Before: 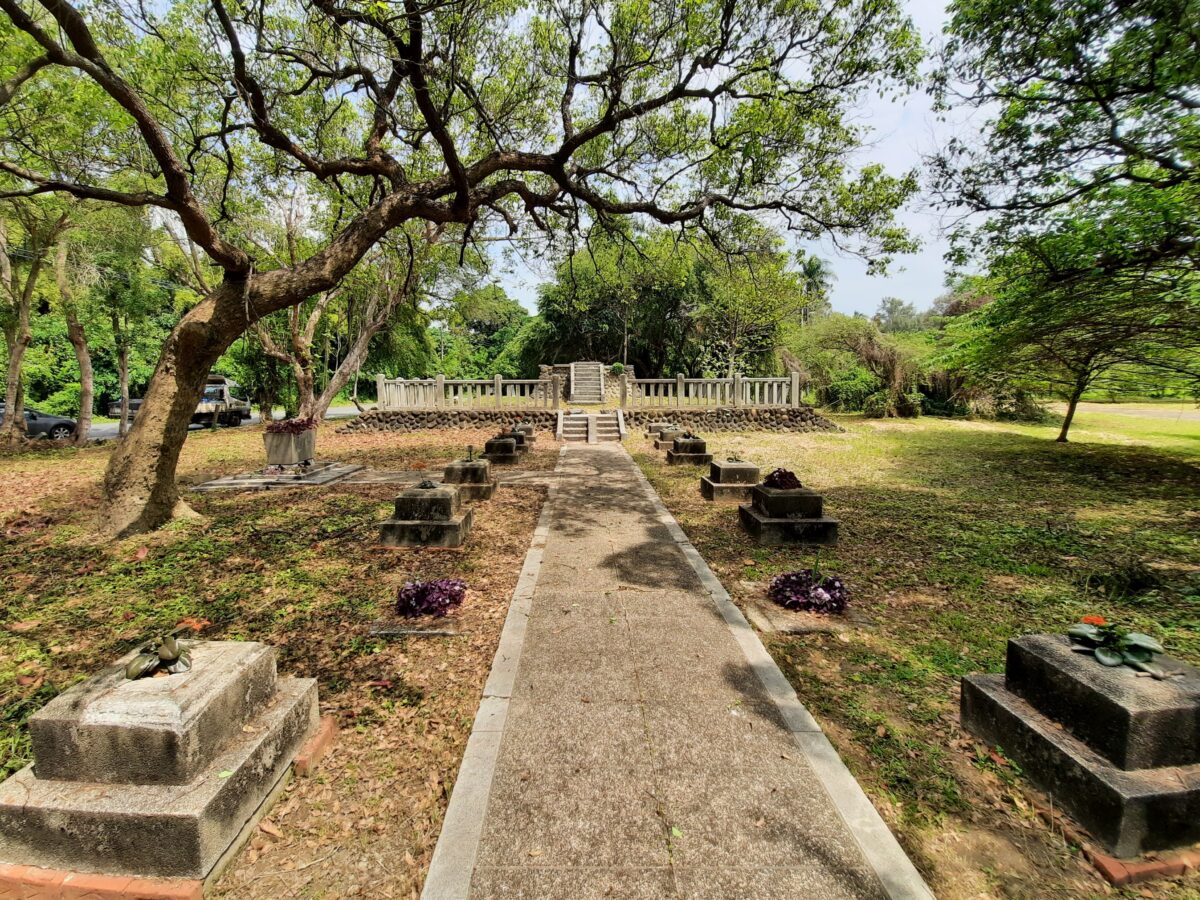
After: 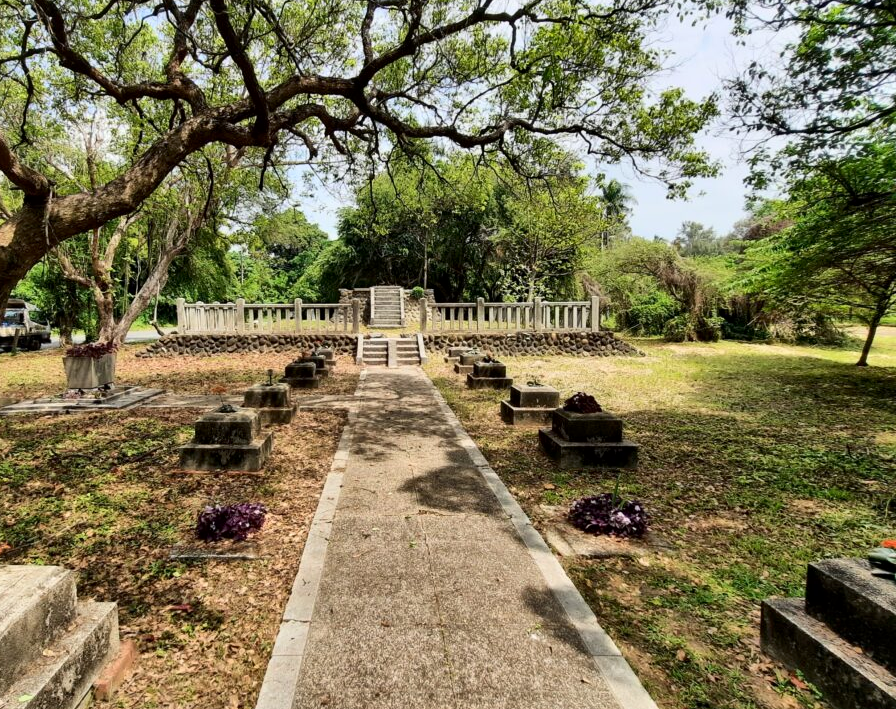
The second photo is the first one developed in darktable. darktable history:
shadows and highlights: radius 102.08, shadows 50.69, highlights -64.07, soften with gaussian
crop: left 16.723%, top 8.523%, right 8.538%, bottom 12.594%
local contrast: mode bilateral grid, contrast 21, coarseness 50, detail 119%, midtone range 0.2
contrast brightness saturation: contrast 0.141
